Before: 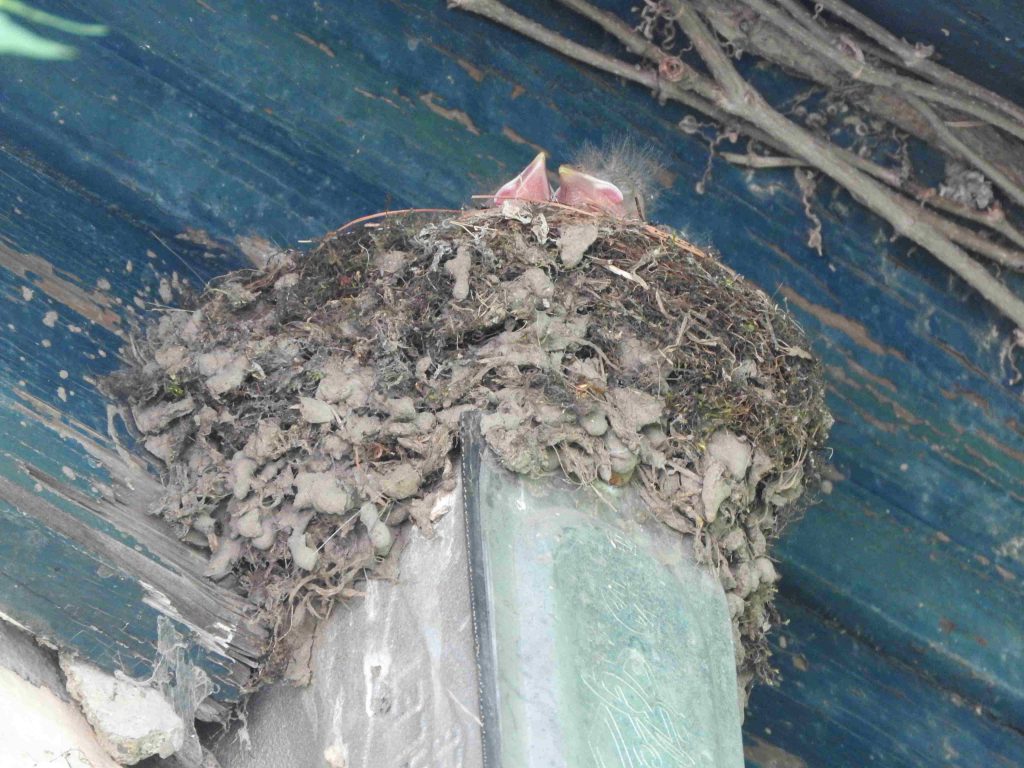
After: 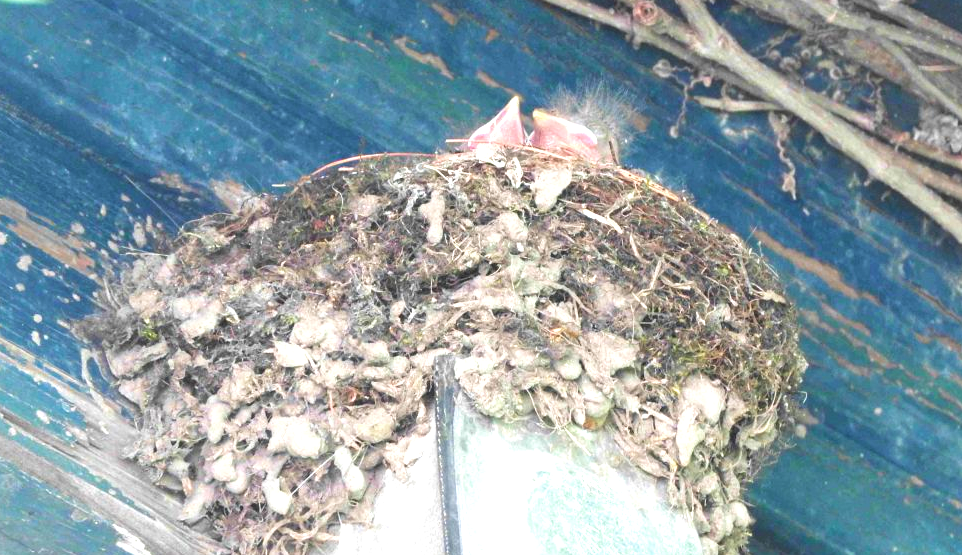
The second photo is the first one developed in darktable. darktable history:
crop: left 2.545%, top 7.354%, right 3.458%, bottom 20.342%
exposure: exposure 1 EV, compensate highlight preservation false
velvia: on, module defaults
